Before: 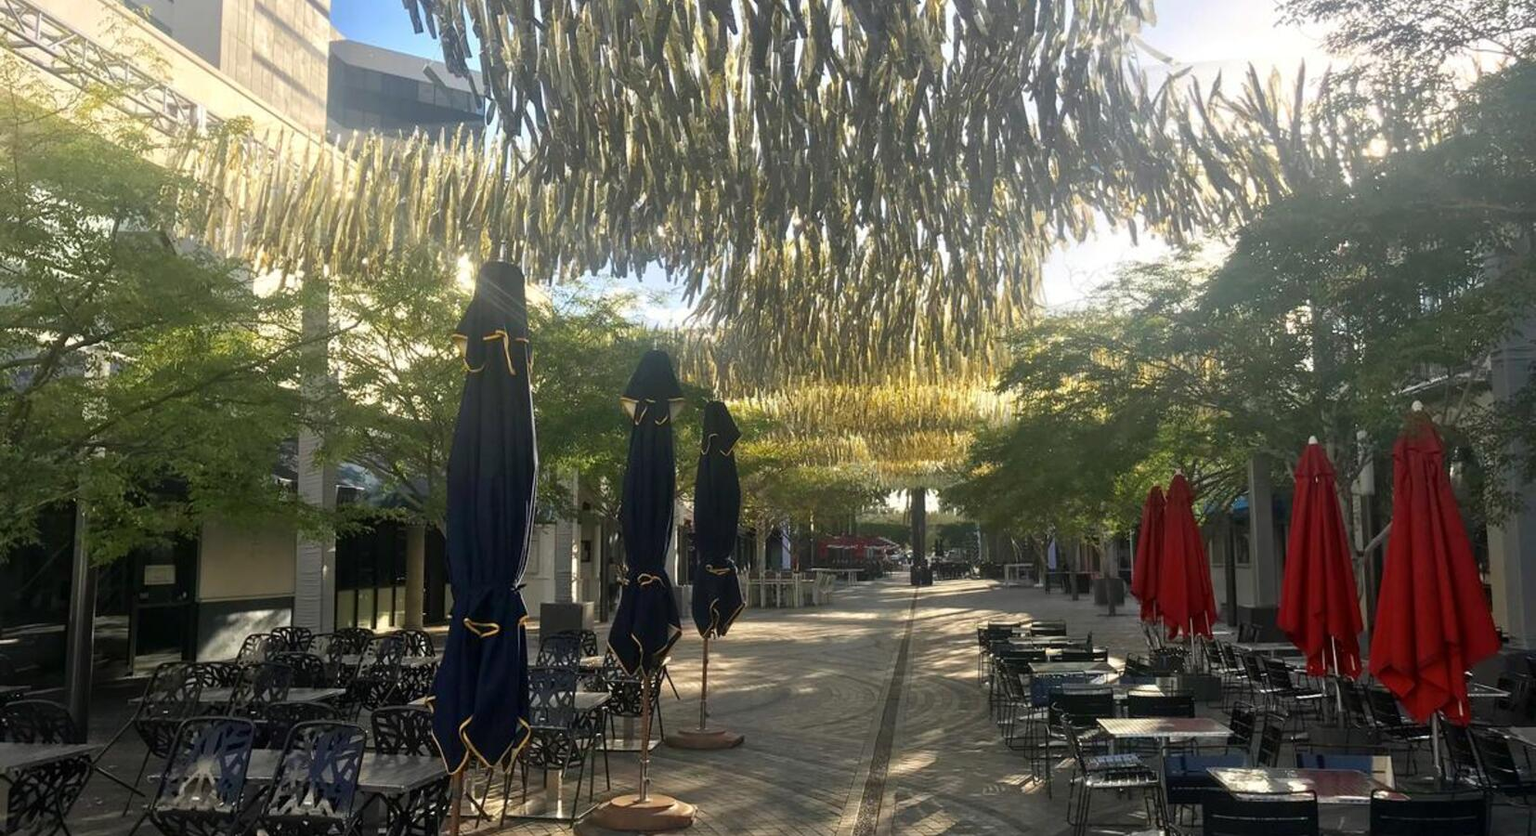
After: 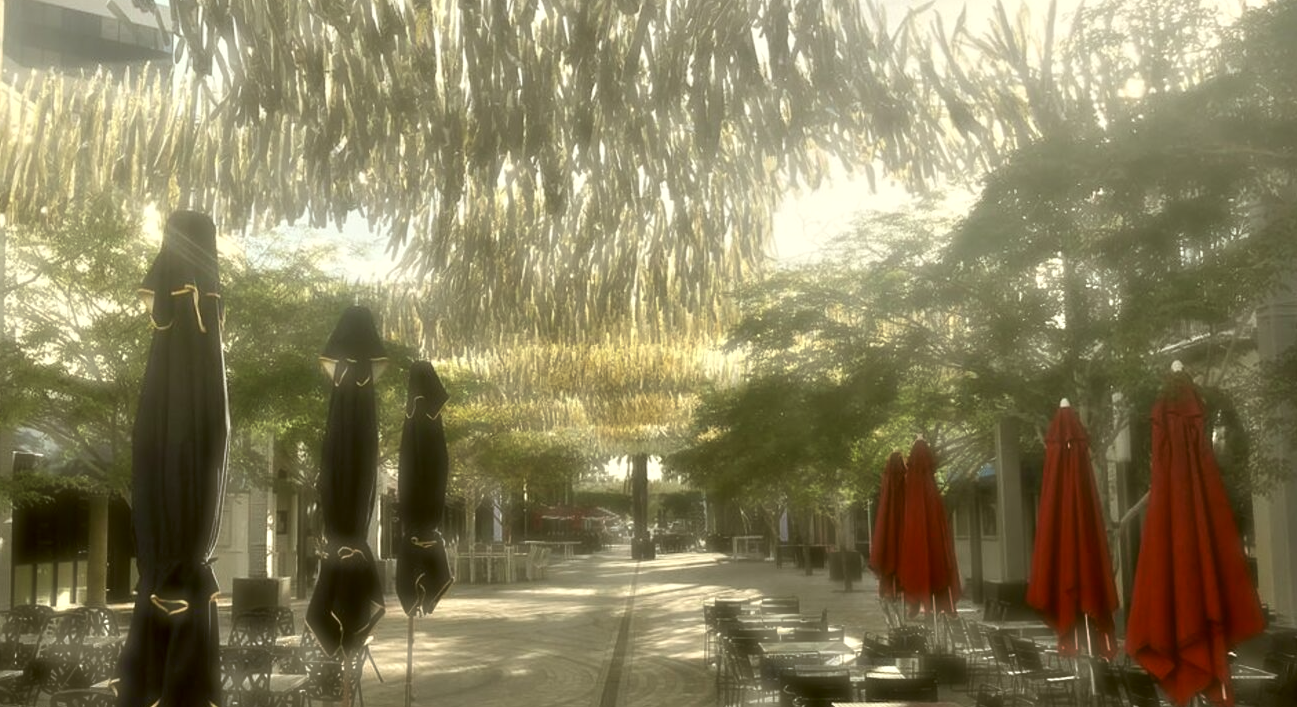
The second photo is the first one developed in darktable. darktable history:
contrast equalizer: octaves 7, y [[0.526, 0.53, 0.532, 0.532, 0.53, 0.525], [0.5 ×6], [0.5 ×6], [0 ×6], [0 ×6]]
color correction: highlights a* -1.37, highlights b* 10.5, shadows a* 0.308, shadows b* 18.79
crop and rotate: left 21.112%, top 7.938%, right 0.46%, bottom 13.406%
haze removal: strength -0.898, distance 0.225, compatibility mode true, adaptive false
